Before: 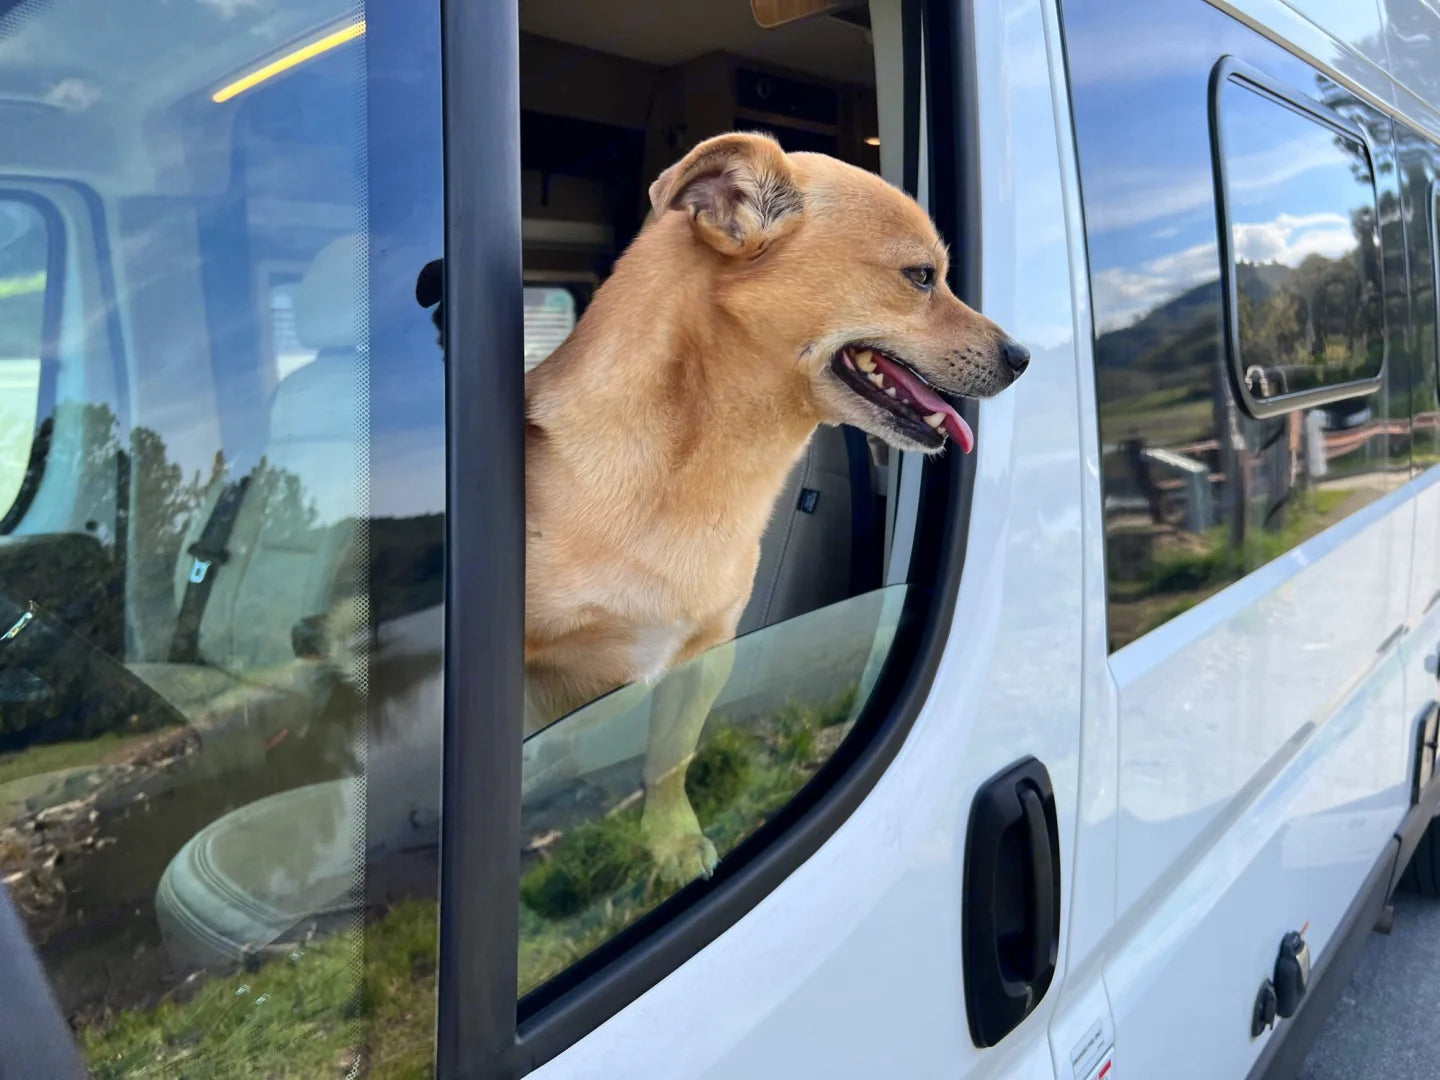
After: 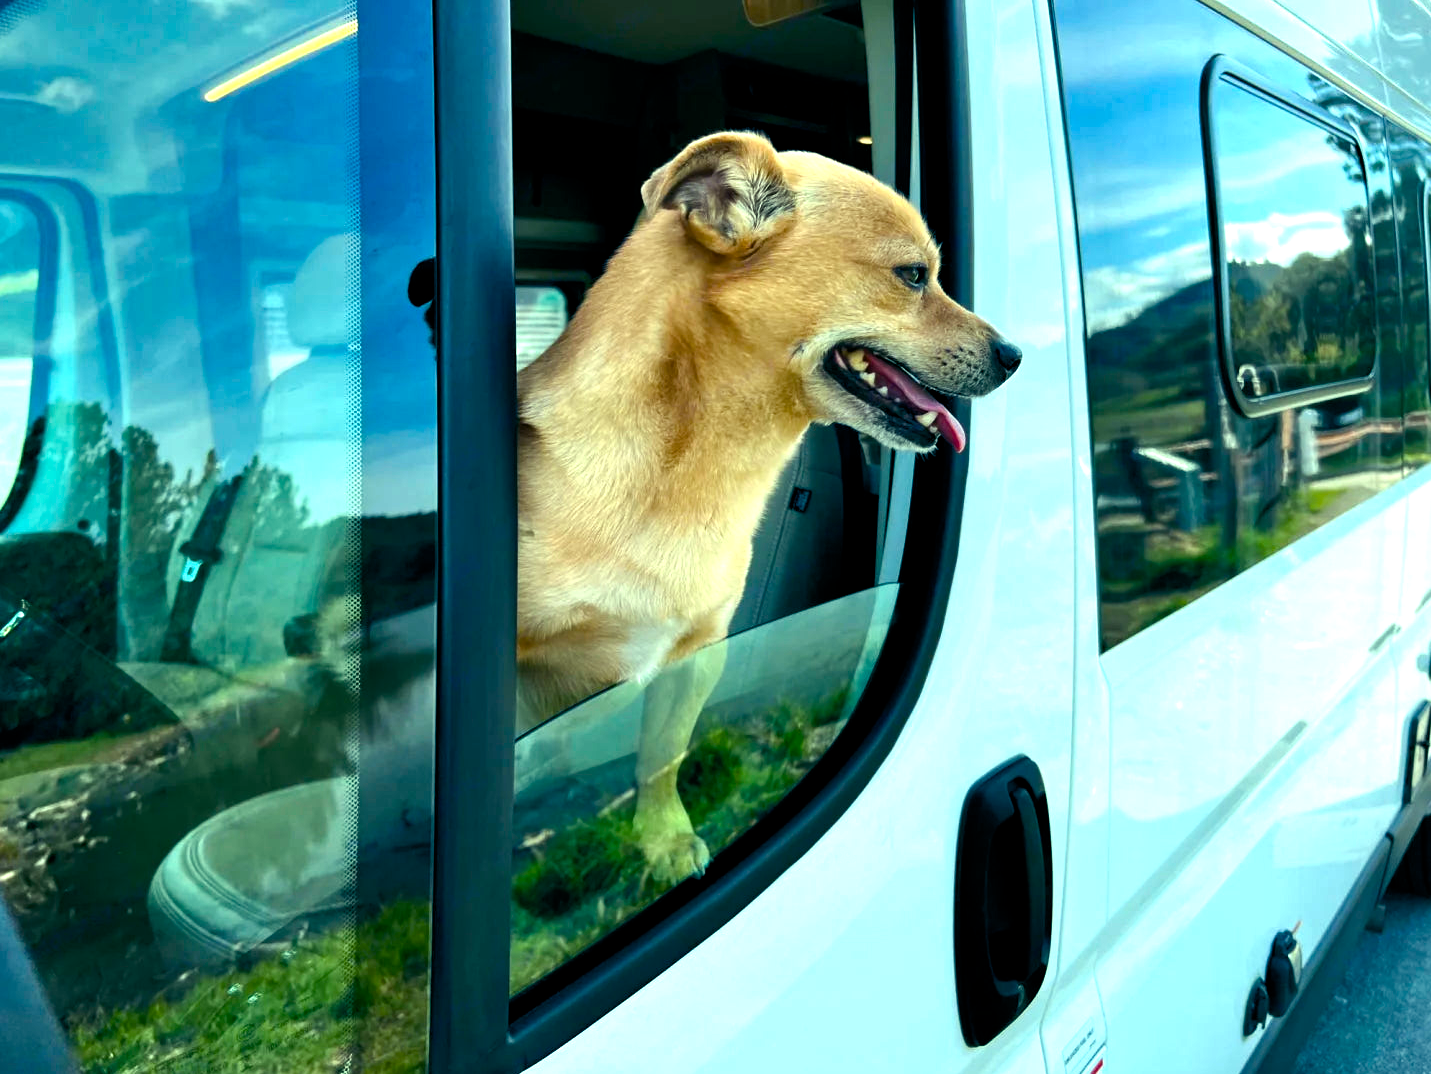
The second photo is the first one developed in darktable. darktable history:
crop and rotate: left 0.614%, top 0.179%, bottom 0.309%
color balance rgb: shadows lift › luminance -7.7%, shadows lift › chroma 2.13%, shadows lift › hue 165.27°, power › luminance -7.77%, power › chroma 1.1%, power › hue 215.88°, highlights gain › luminance 15.15%, highlights gain › chroma 7%, highlights gain › hue 125.57°, global offset › luminance -0.33%, global offset › chroma 0.11%, global offset › hue 165.27°, perceptual saturation grading › global saturation 24.42%, perceptual saturation grading › highlights -24.42%, perceptual saturation grading › mid-tones 24.42%, perceptual saturation grading › shadows 40%, perceptual brilliance grading › global brilliance -5%, perceptual brilliance grading › highlights 24.42%, perceptual brilliance grading › mid-tones 7%, perceptual brilliance grading › shadows -5%
